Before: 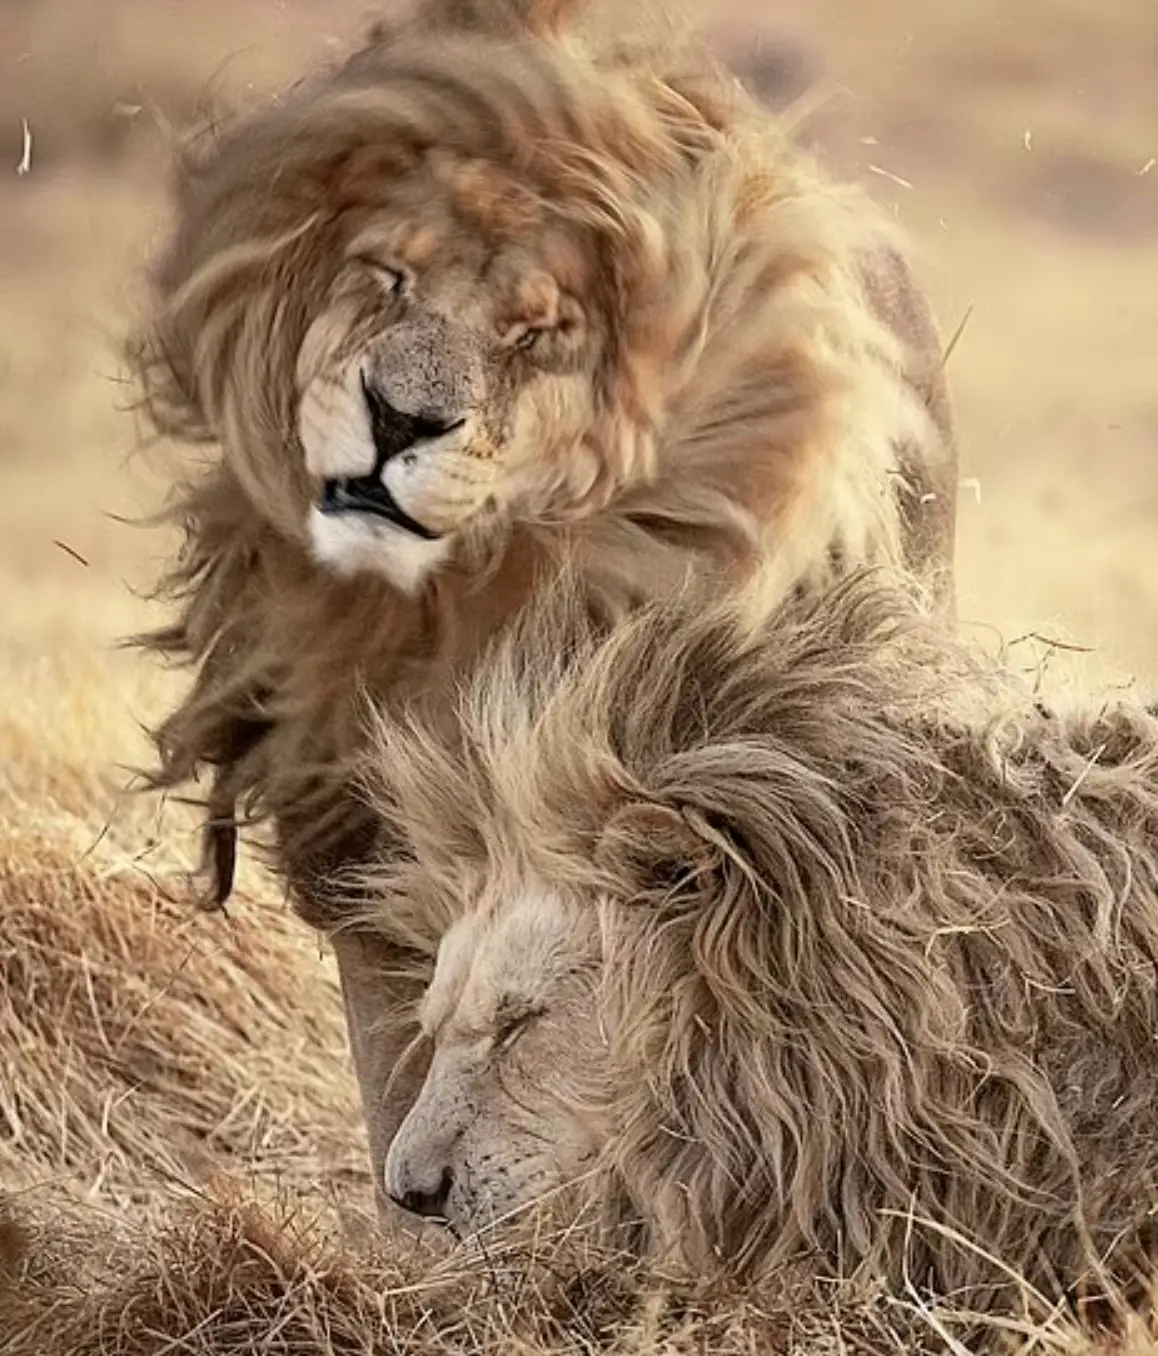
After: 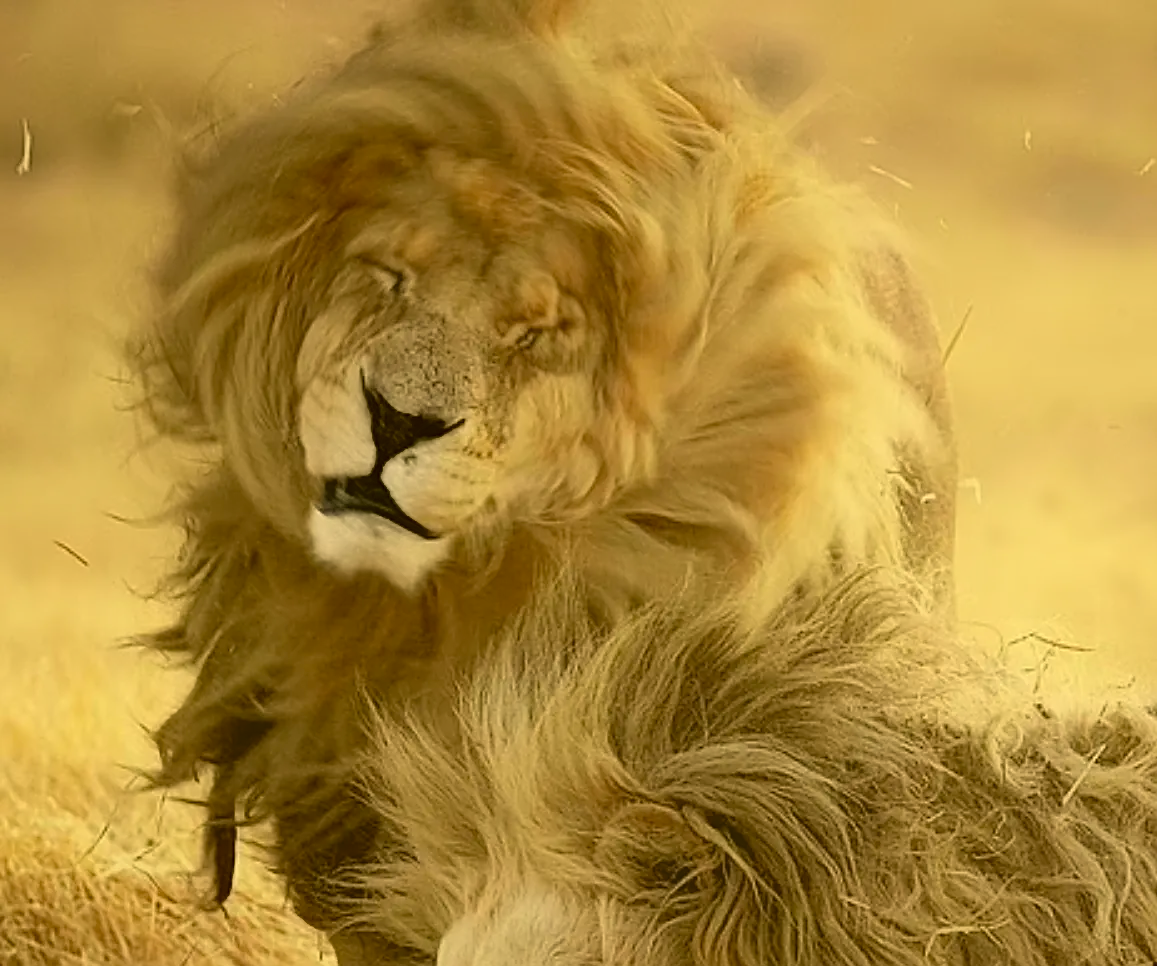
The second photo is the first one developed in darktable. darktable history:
sharpen: on, module defaults
crop: right 0%, bottom 28.751%
color correction: highlights a* 0.15, highlights b* 29.66, shadows a* -0.297, shadows b* 21.66
exposure: compensate highlight preservation false
contrast equalizer: octaves 7, y [[0.6 ×6], [0.55 ×6], [0 ×6], [0 ×6], [0 ×6]], mix -0.989
